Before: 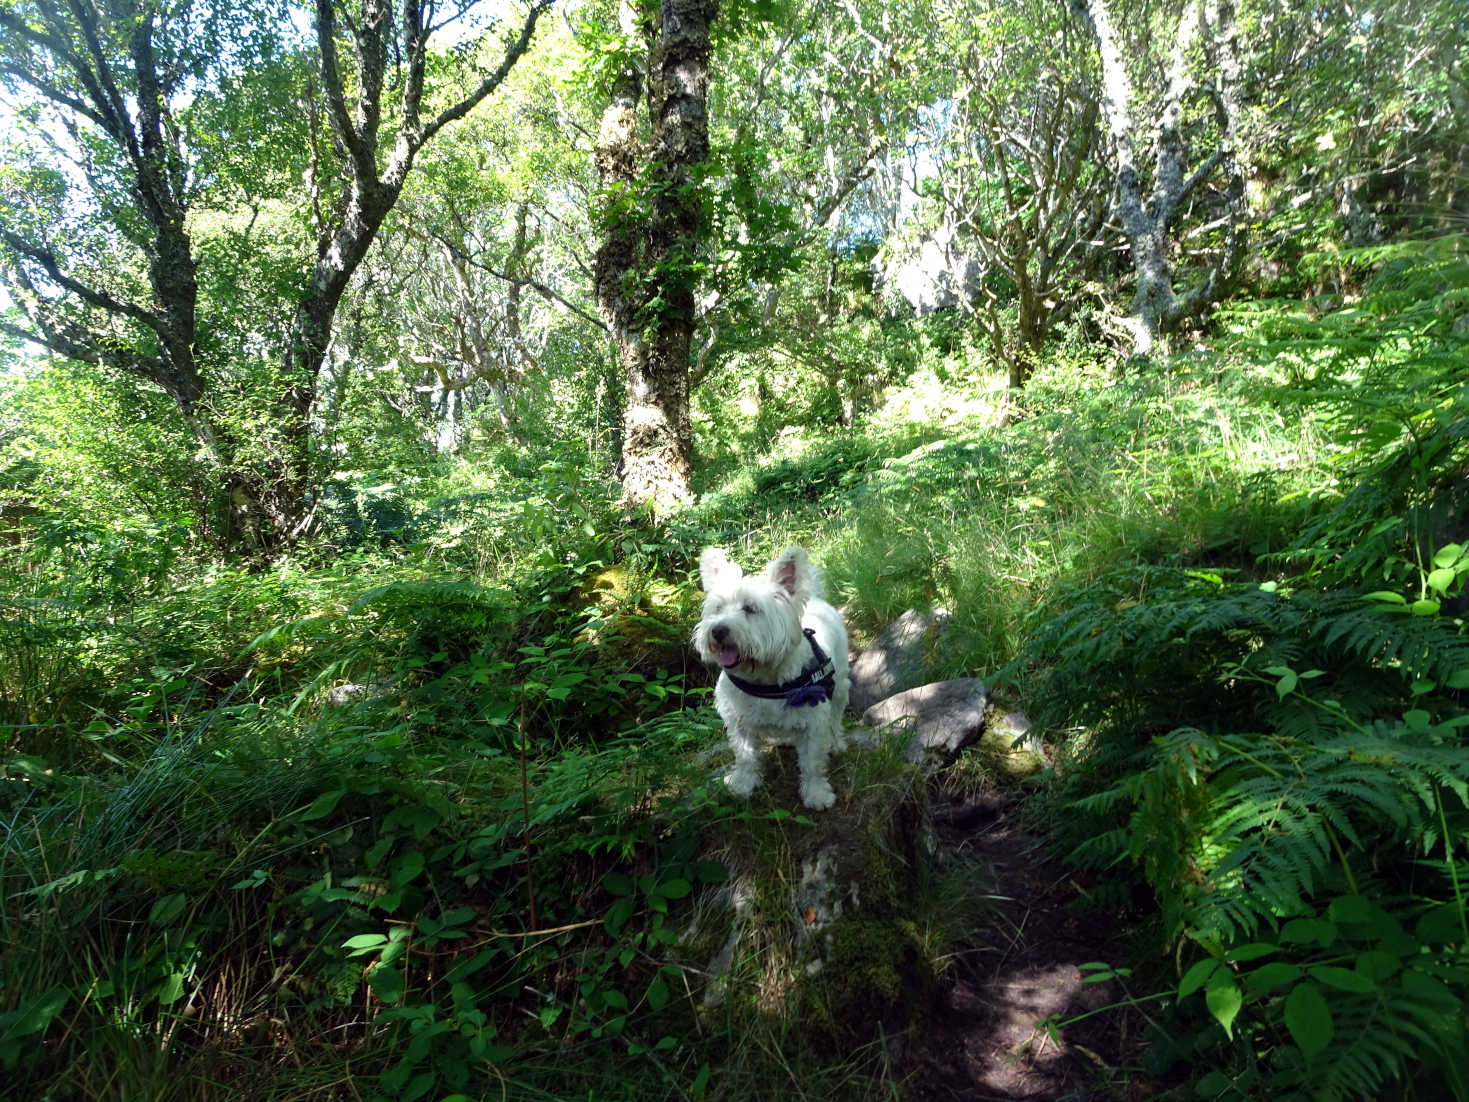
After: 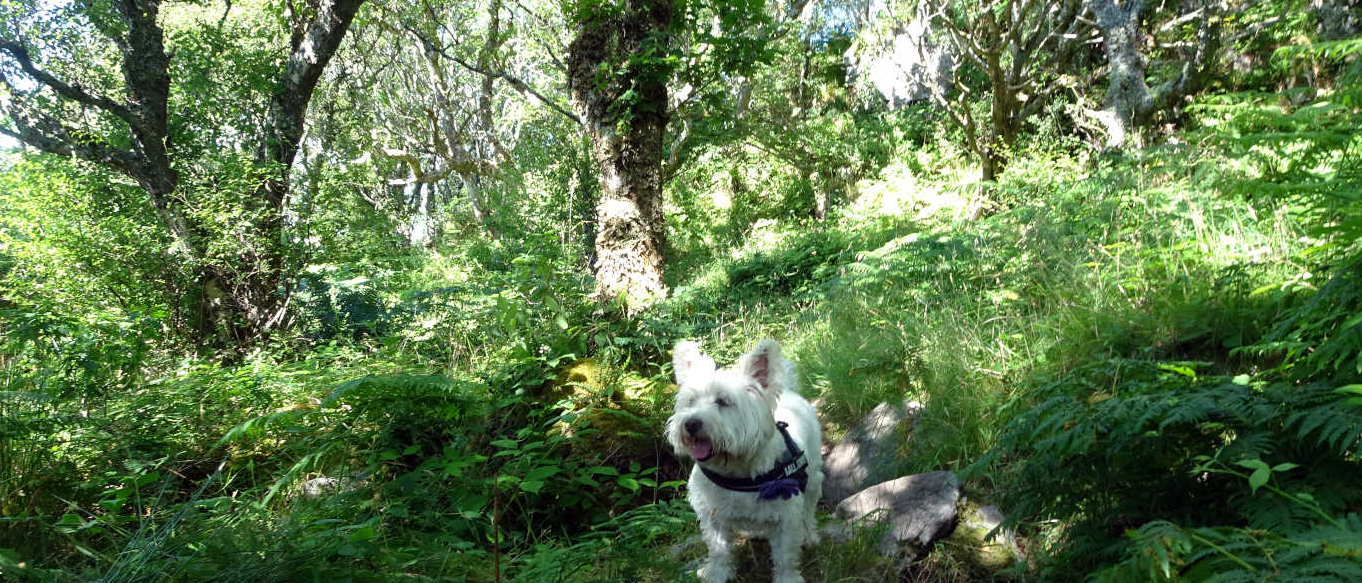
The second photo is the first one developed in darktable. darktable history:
crop: left 1.841%, top 18.828%, right 5.413%, bottom 28.202%
